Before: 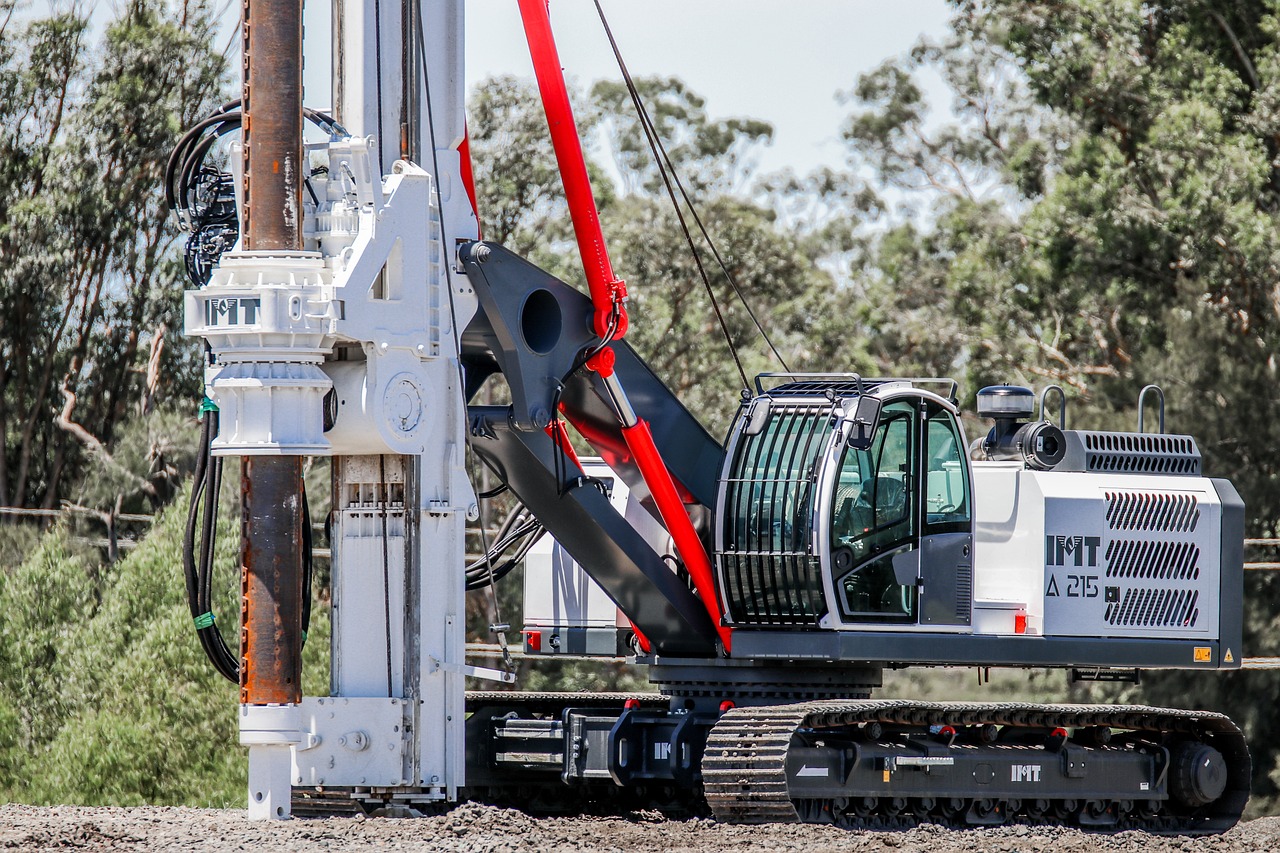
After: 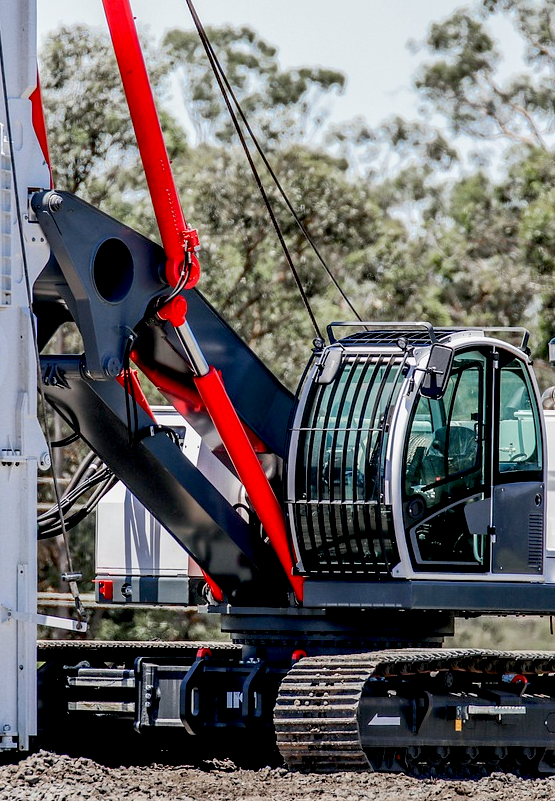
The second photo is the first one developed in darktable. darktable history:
exposure: black level correction 0.016, exposure -0.009 EV, compensate highlight preservation false
crop: left 33.452%, top 6.025%, right 23.155%
